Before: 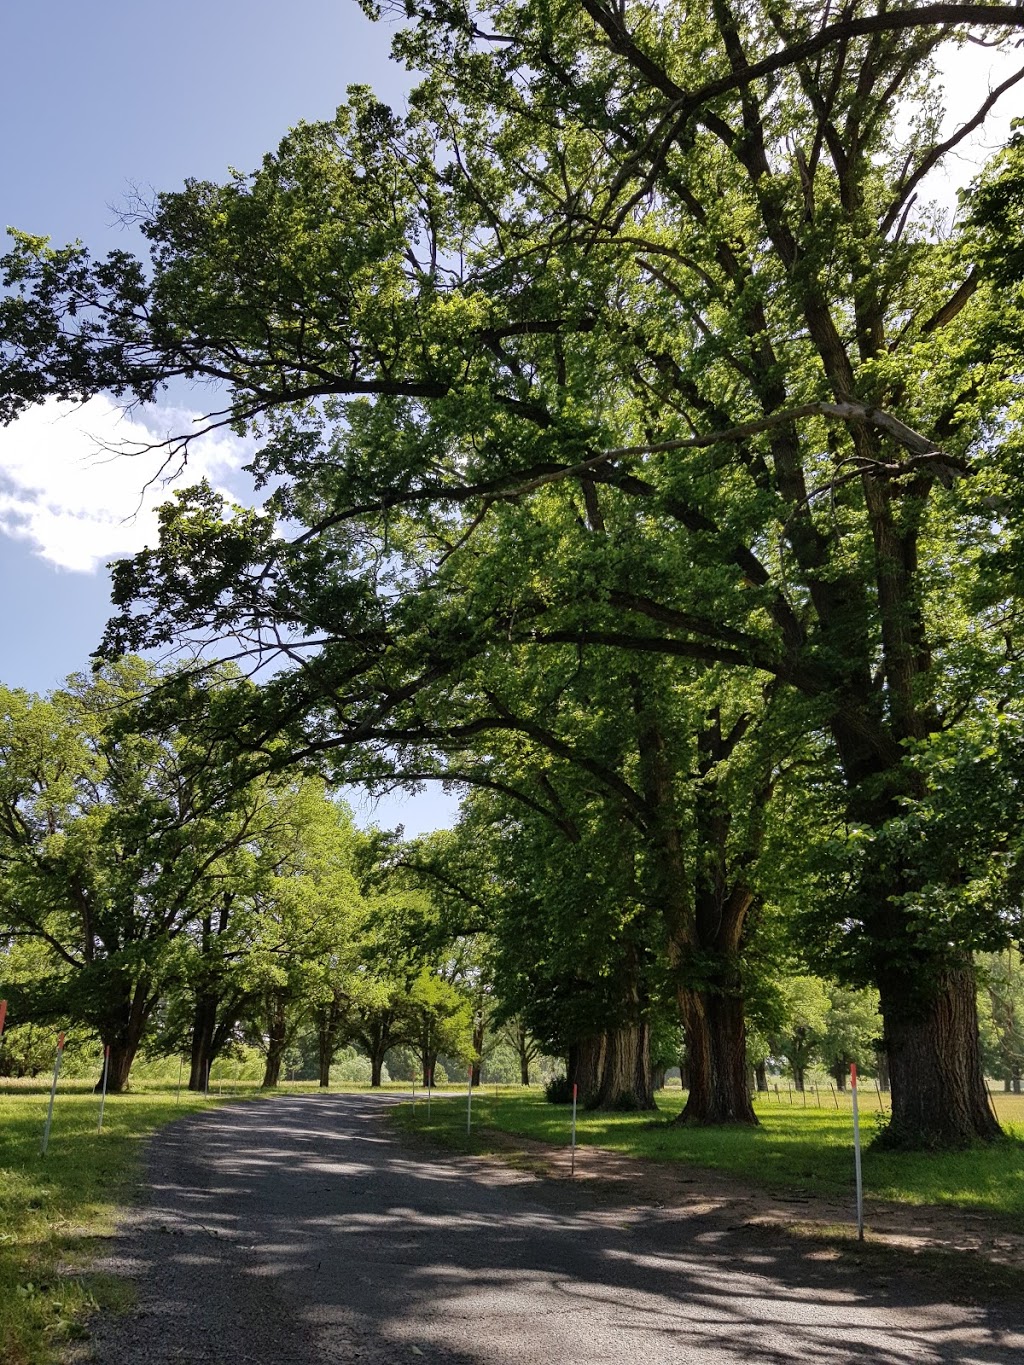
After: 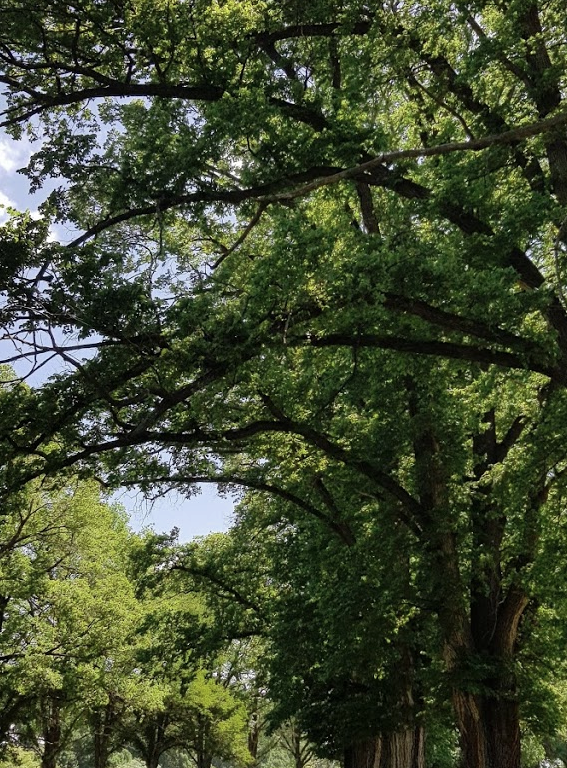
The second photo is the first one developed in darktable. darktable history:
crop and rotate: left 21.987%, top 21.771%, right 22.597%, bottom 21.909%
color zones: curves: ch0 [(0, 0.5) (0.125, 0.4) (0.25, 0.5) (0.375, 0.4) (0.5, 0.4) (0.625, 0.35) (0.75, 0.35) (0.875, 0.5)]; ch1 [(0, 0.35) (0.125, 0.45) (0.25, 0.35) (0.375, 0.35) (0.5, 0.35) (0.625, 0.35) (0.75, 0.45) (0.875, 0.35)]; ch2 [(0, 0.6) (0.125, 0.5) (0.25, 0.5) (0.375, 0.6) (0.5, 0.6) (0.625, 0.5) (0.75, 0.5) (0.875, 0.5)], mix -61.01%
